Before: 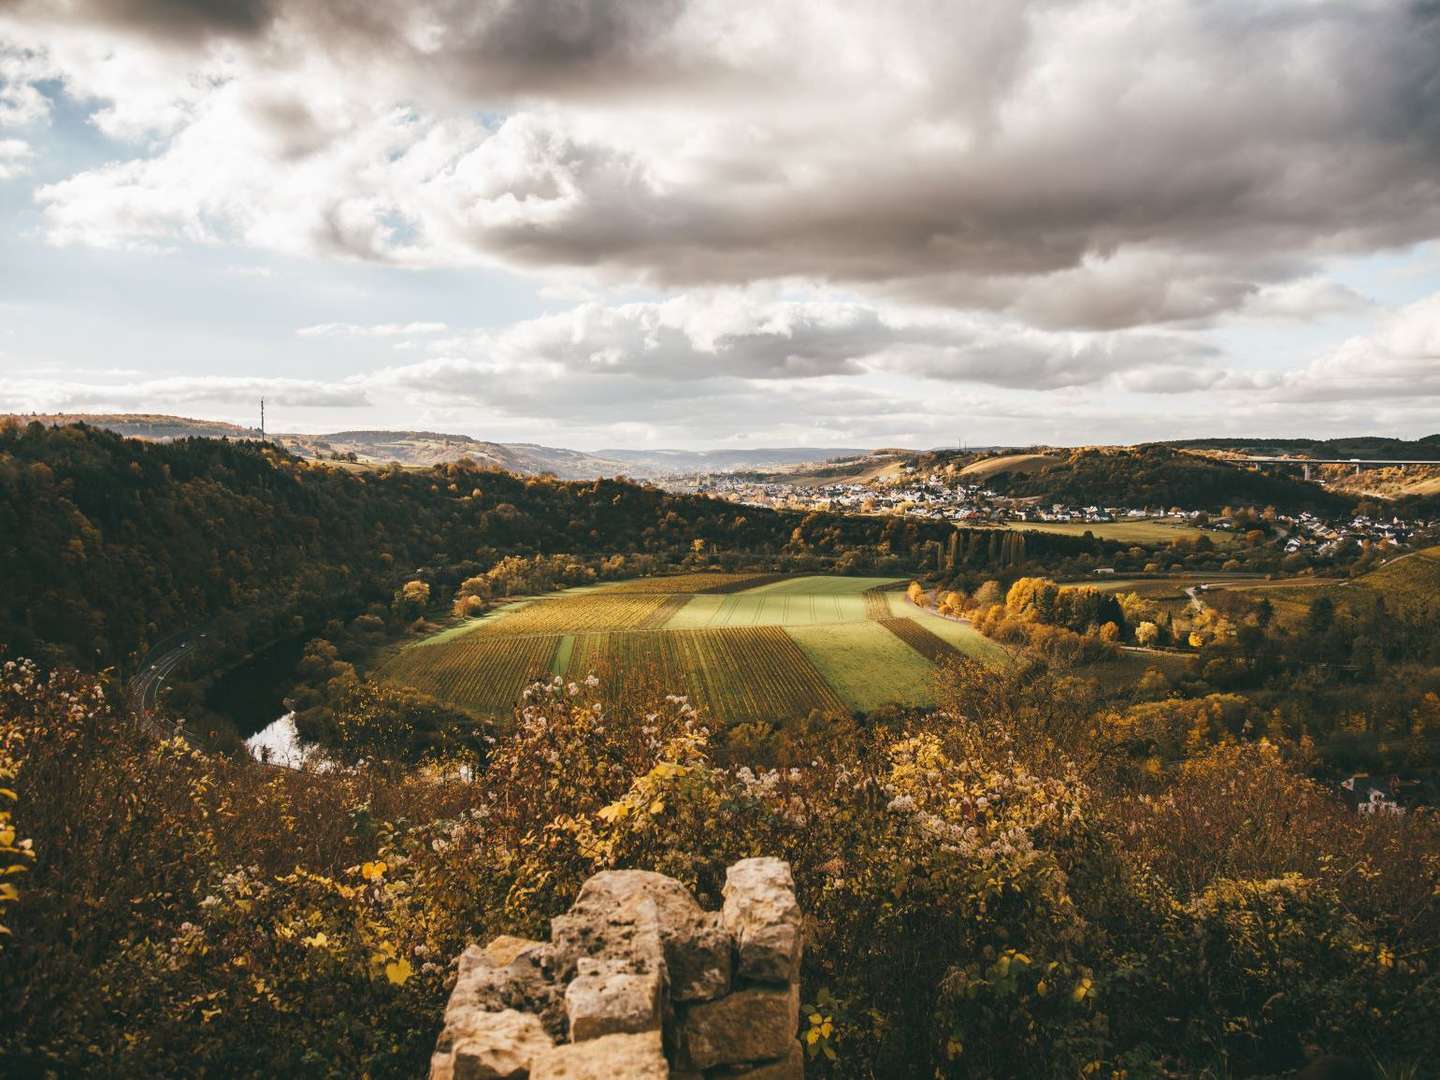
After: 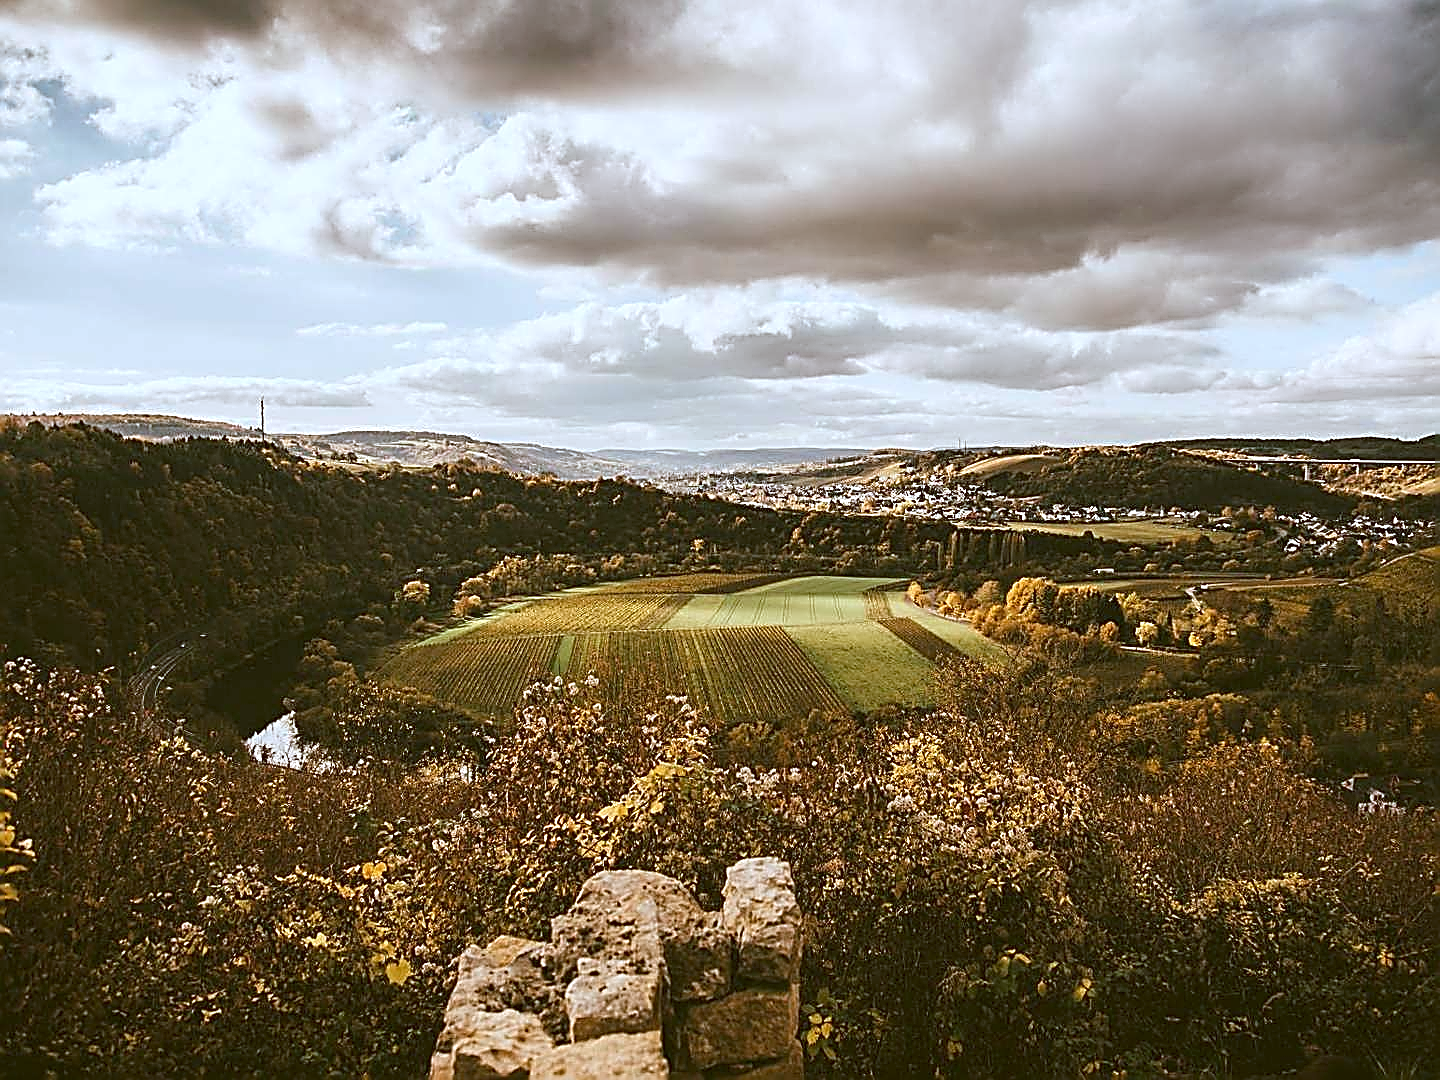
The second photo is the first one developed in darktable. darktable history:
color calibration: x 0.372, y 0.386, temperature 4284.58 K
sharpen: amount 1.871
contrast brightness saturation: saturation -0.043
color correction: highlights a* -0.379, highlights b* 0.18, shadows a* 4.85, shadows b* 20.24
